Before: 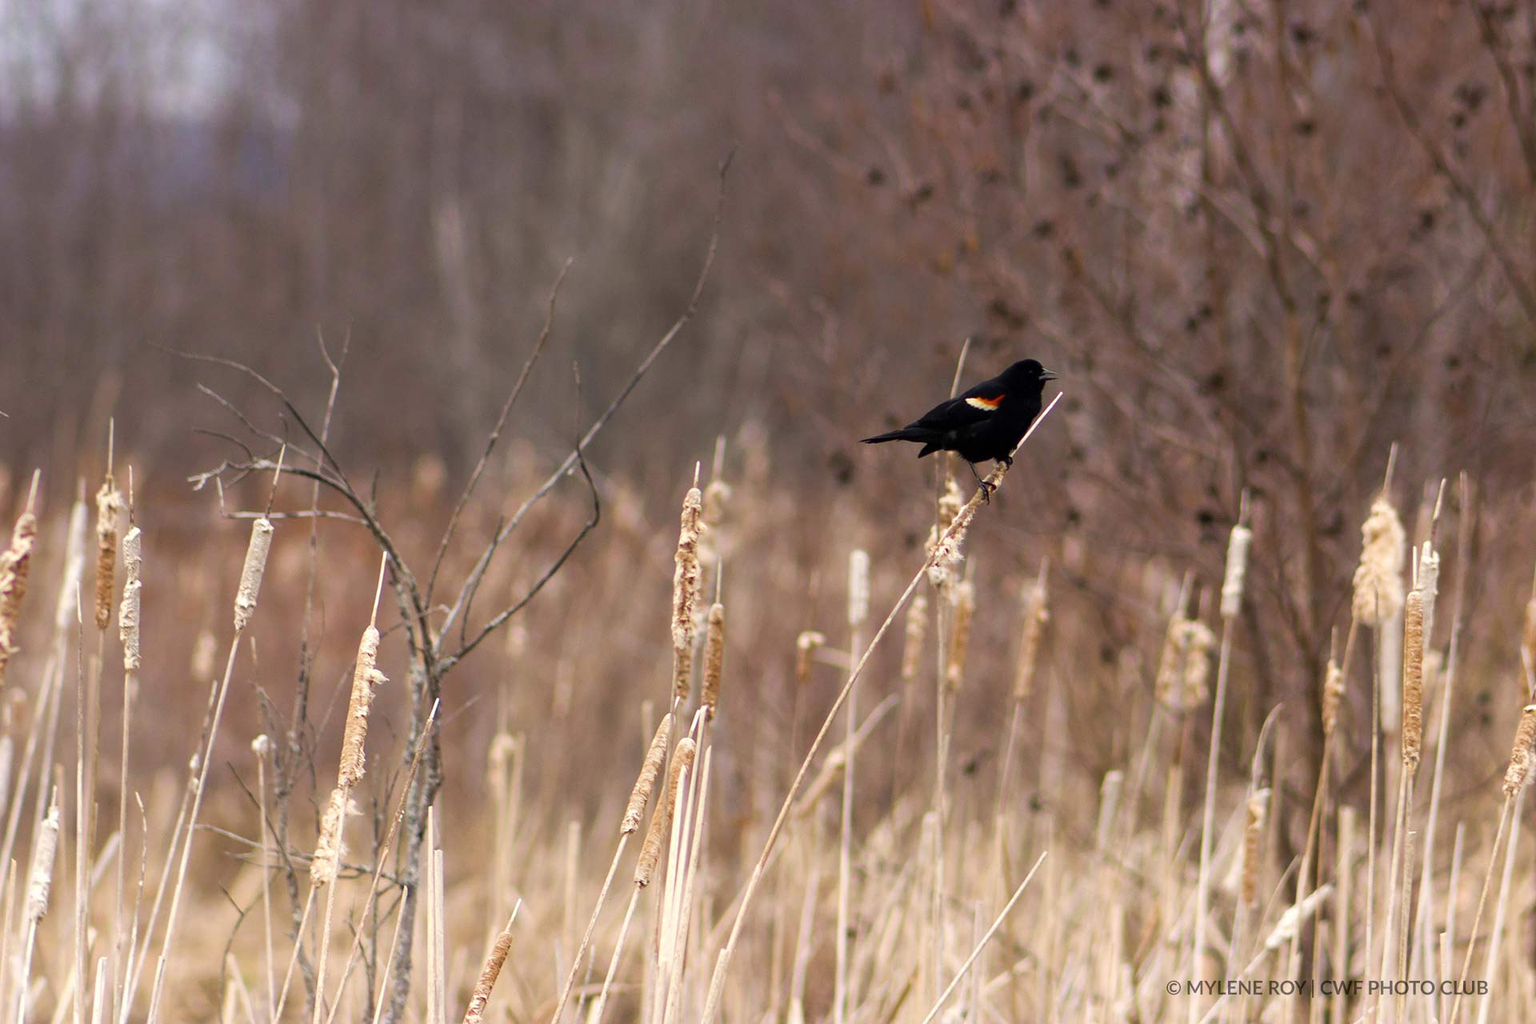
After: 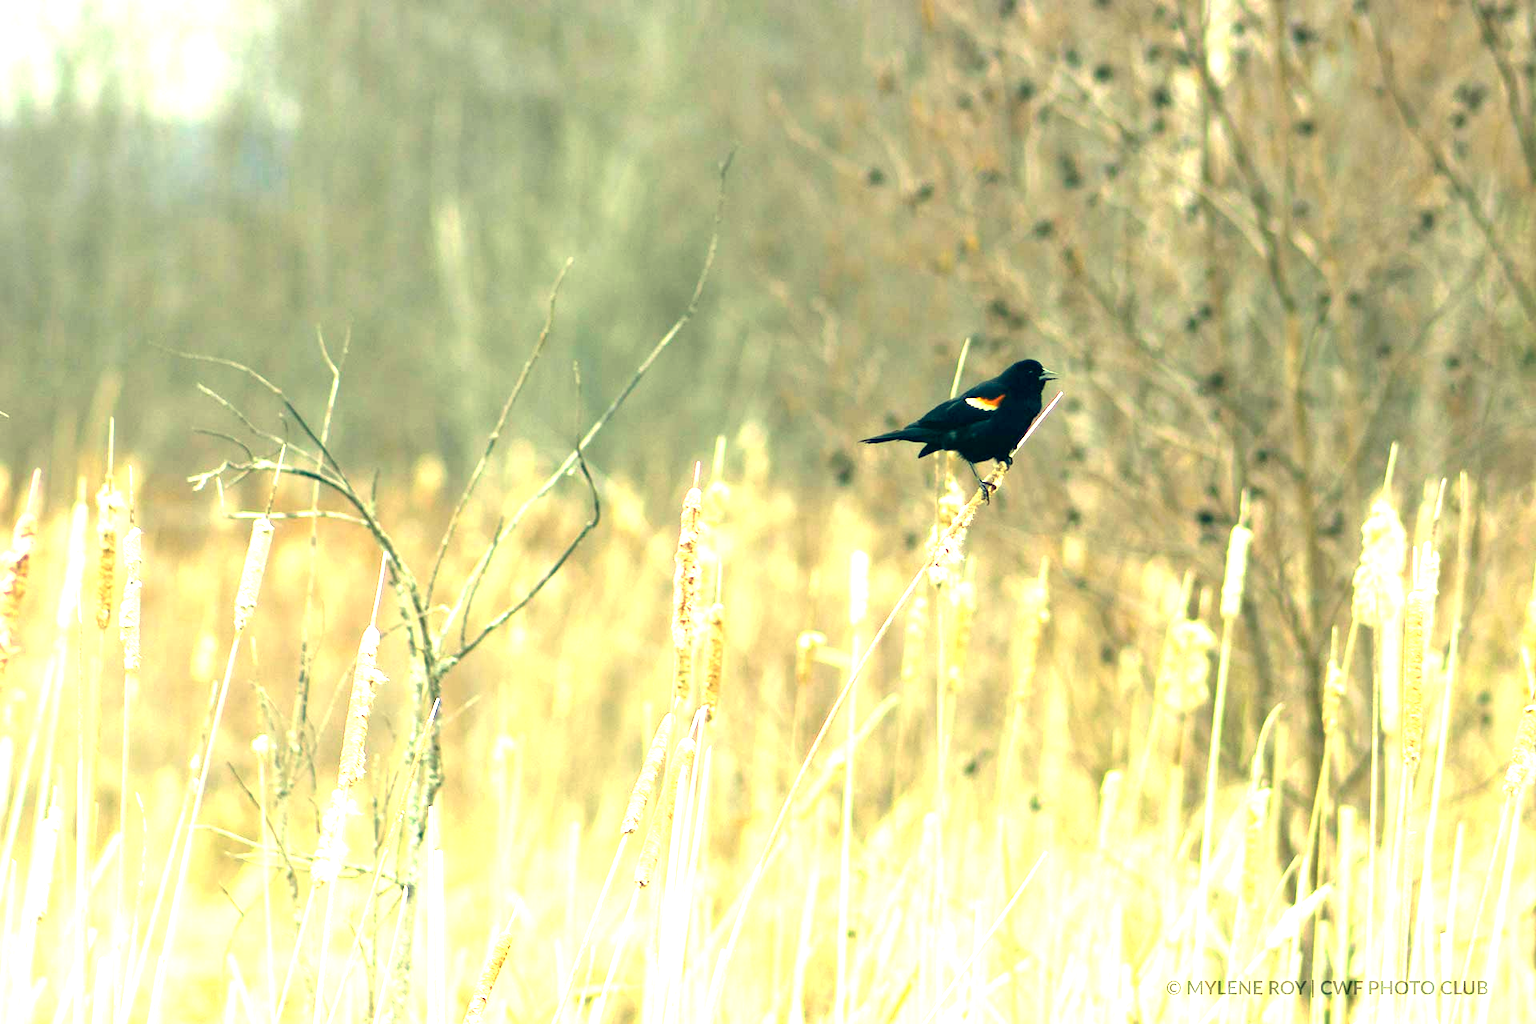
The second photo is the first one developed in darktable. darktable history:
color correction: highlights a* -20.08, highlights b* 9.8, shadows a* -20.4, shadows b* -10.76
white balance: red 1.08, blue 0.791
exposure: black level correction 0, exposure 2 EV, compensate highlight preservation false
color calibration: x 0.367, y 0.379, temperature 4395.86 K
